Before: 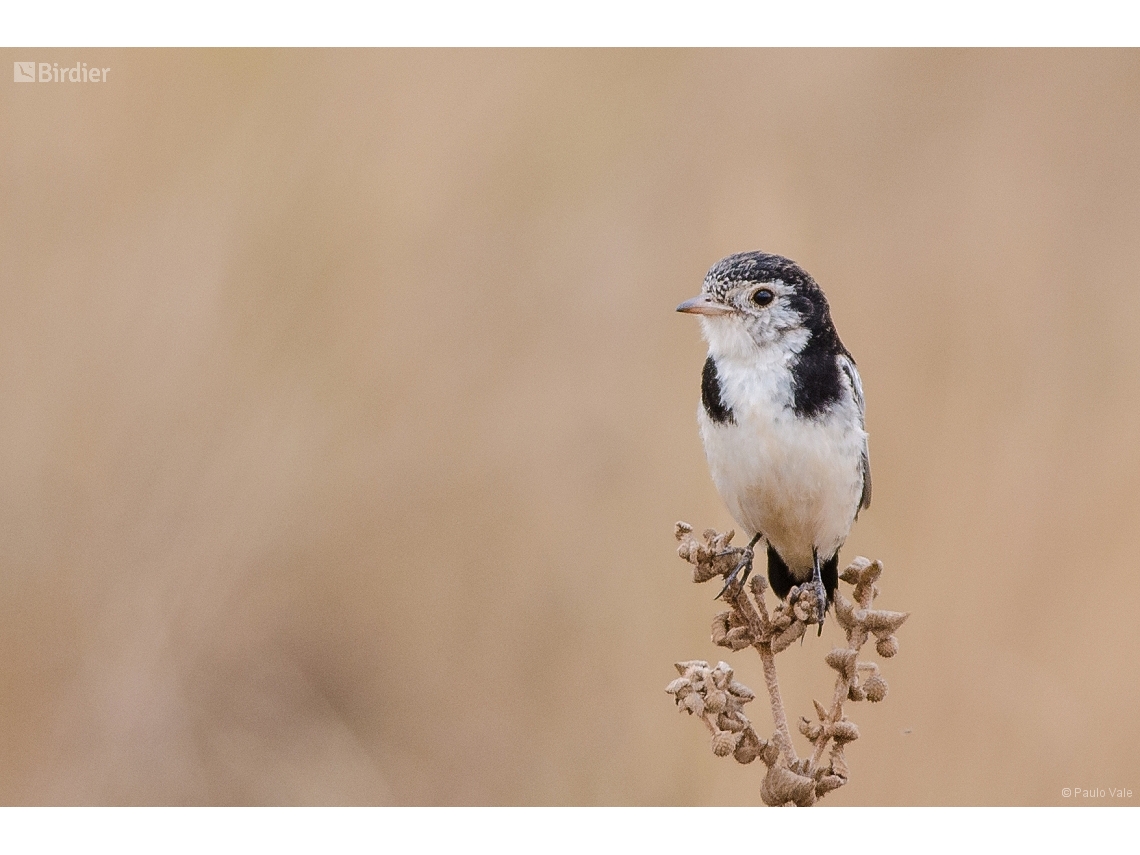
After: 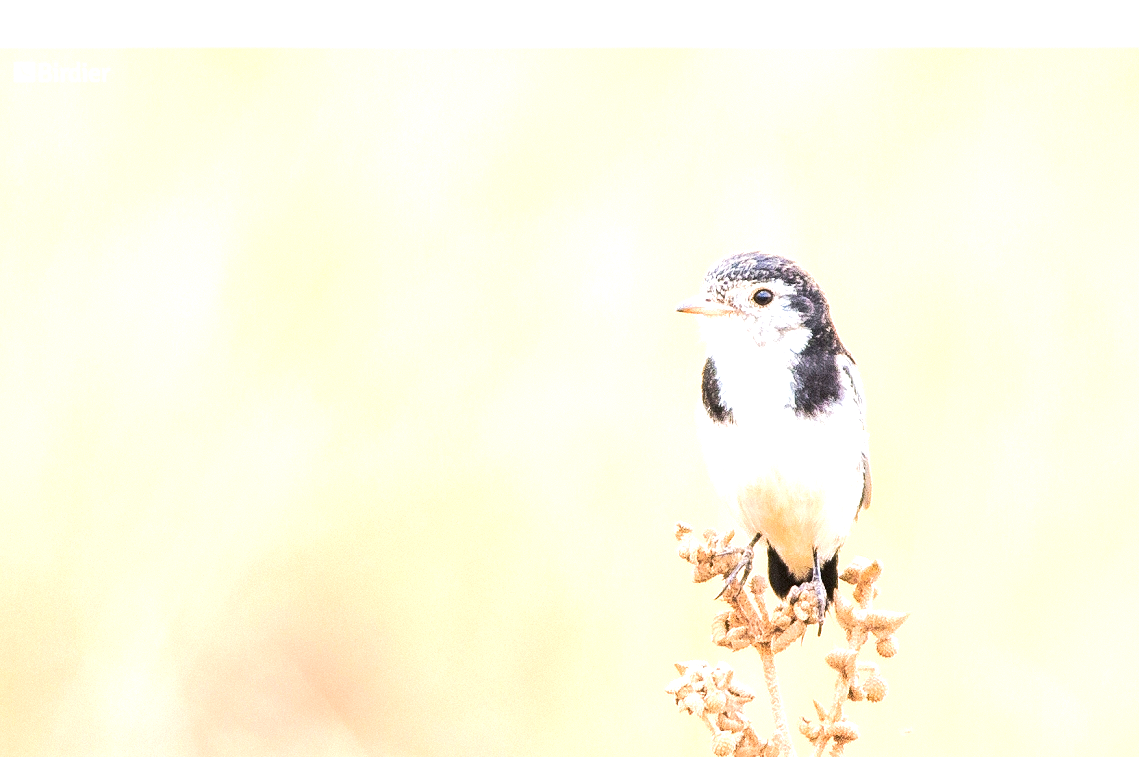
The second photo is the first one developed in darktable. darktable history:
exposure: black level correction 0, exposure 1.626 EV, compensate highlight preservation false
tone curve: curves: ch0 [(0, 0) (0.15, 0.17) (0.452, 0.437) (0.611, 0.588) (0.751, 0.749) (1, 1)]; ch1 [(0, 0) (0.325, 0.327) (0.412, 0.45) (0.453, 0.484) (0.5, 0.499) (0.541, 0.55) (0.617, 0.612) (0.695, 0.697) (1, 1)]; ch2 [(0, 0) (0.386, 0.397) (0.452, 0.459) (0.505, 0.498) (0.524, 0.547) (0.574, 0.566) (0.633, 0.641) (1, 1)], preserve colors none
tone equalizer: -7 EV 0.146 EV, -6 EV 0.605 EV, -5 EV 1.18 EV, -4 EV 1.36 EV, -3 EV 1.17 EV, -2 EV 0.6 EV, -1 EV 0.165 EV, edges refinement/feathering 500, mask exposure compensation -1.57 EV, preserve details no
crop and rotate: top 0%, bottom 11.449%
